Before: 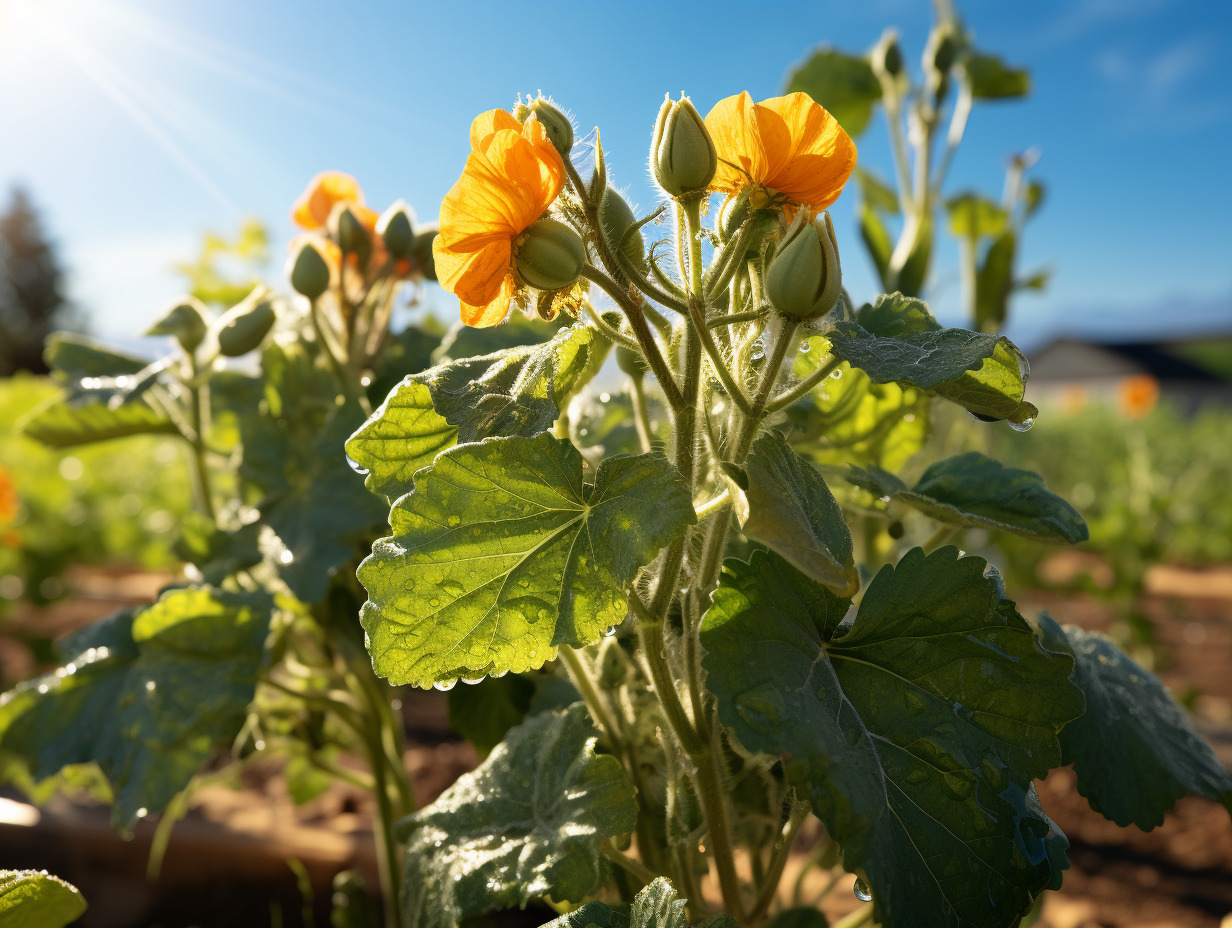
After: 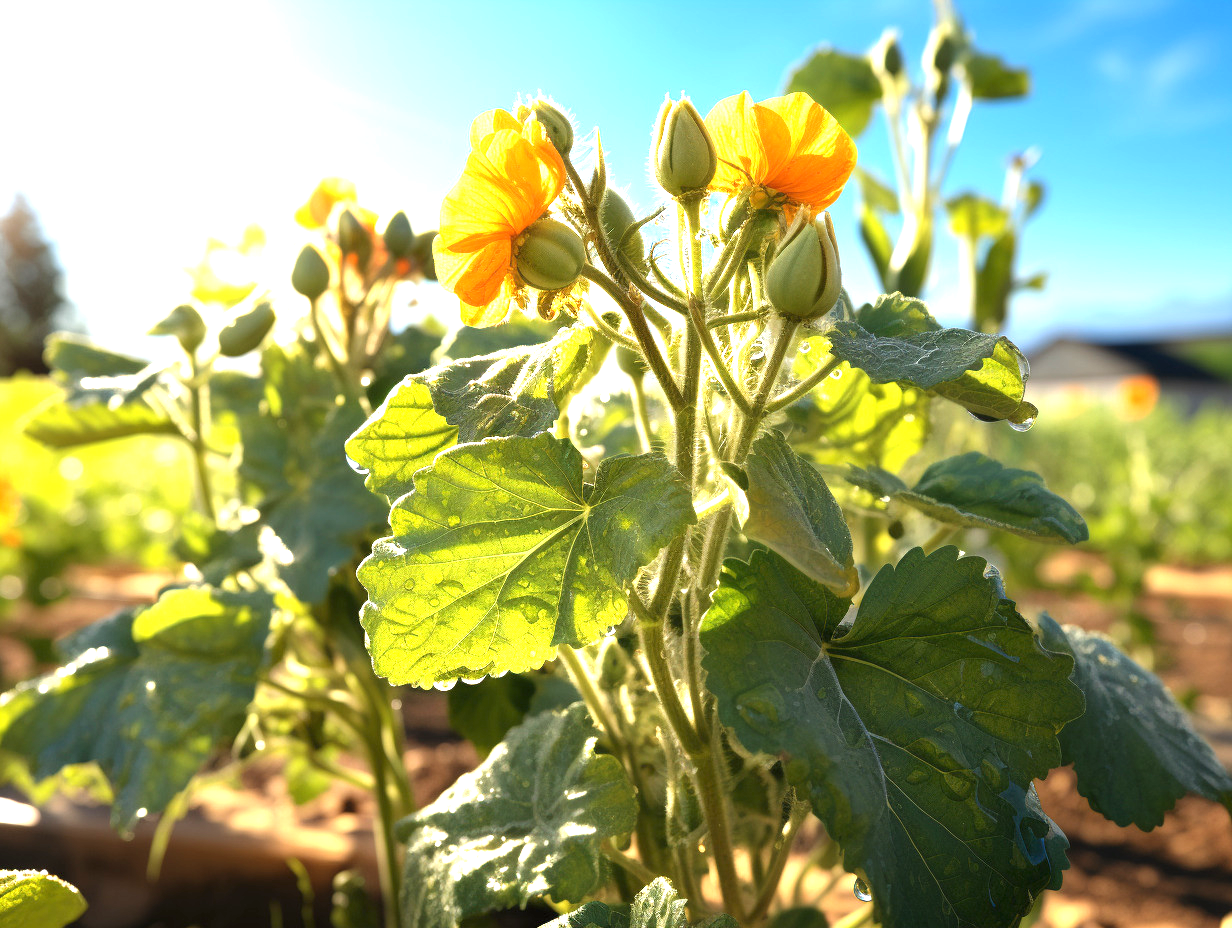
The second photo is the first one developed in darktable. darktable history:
exposure: black level correction 0, exposure 1.3 EV, compensate exposure bias true, compensate highlight preservation false
